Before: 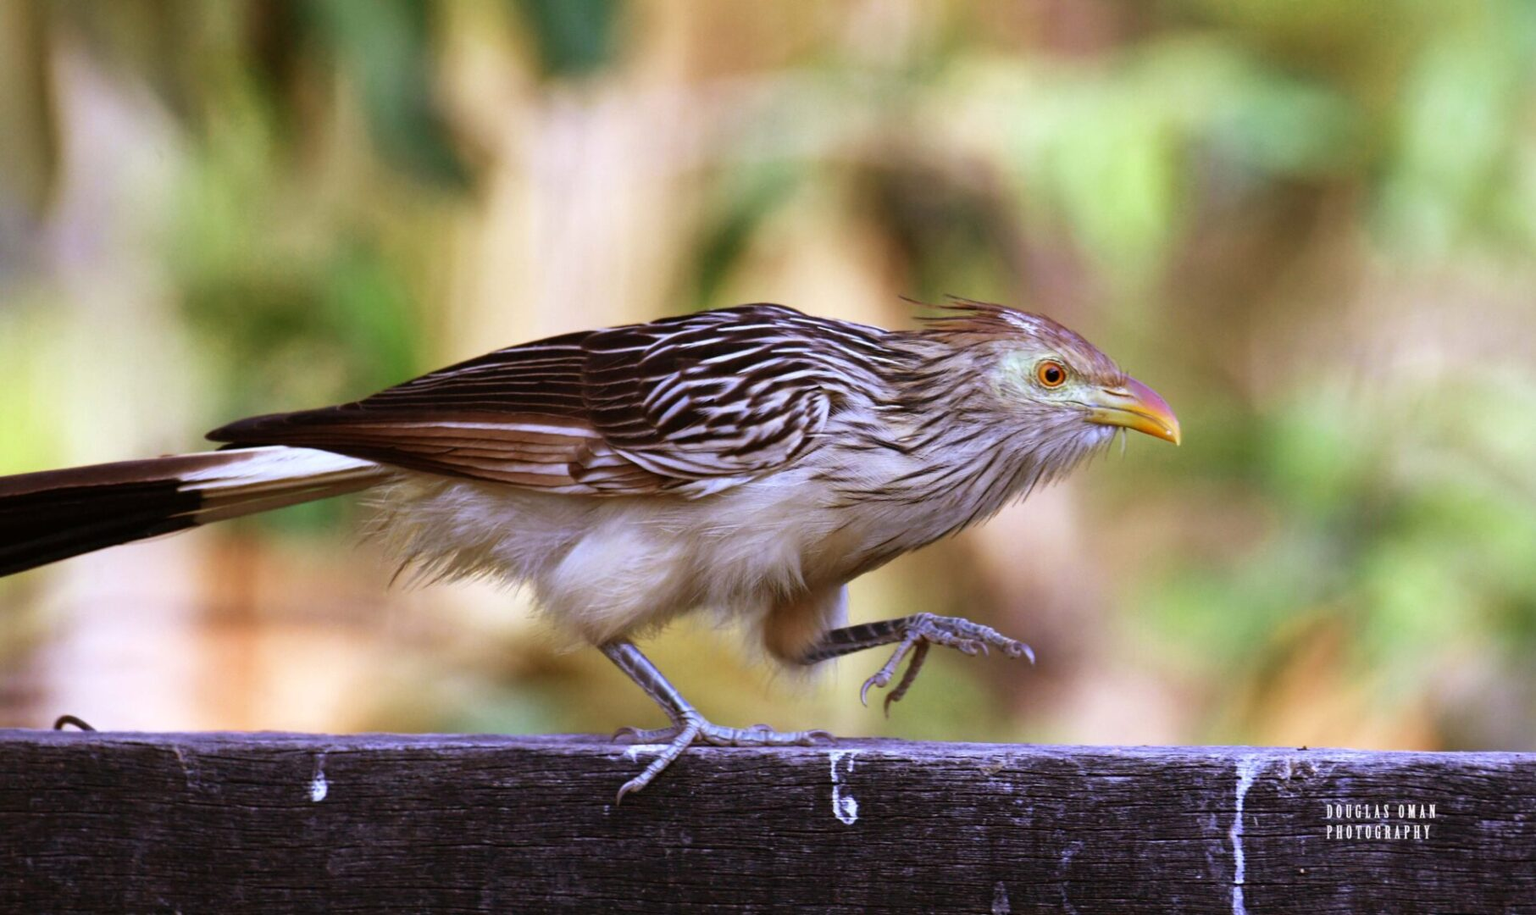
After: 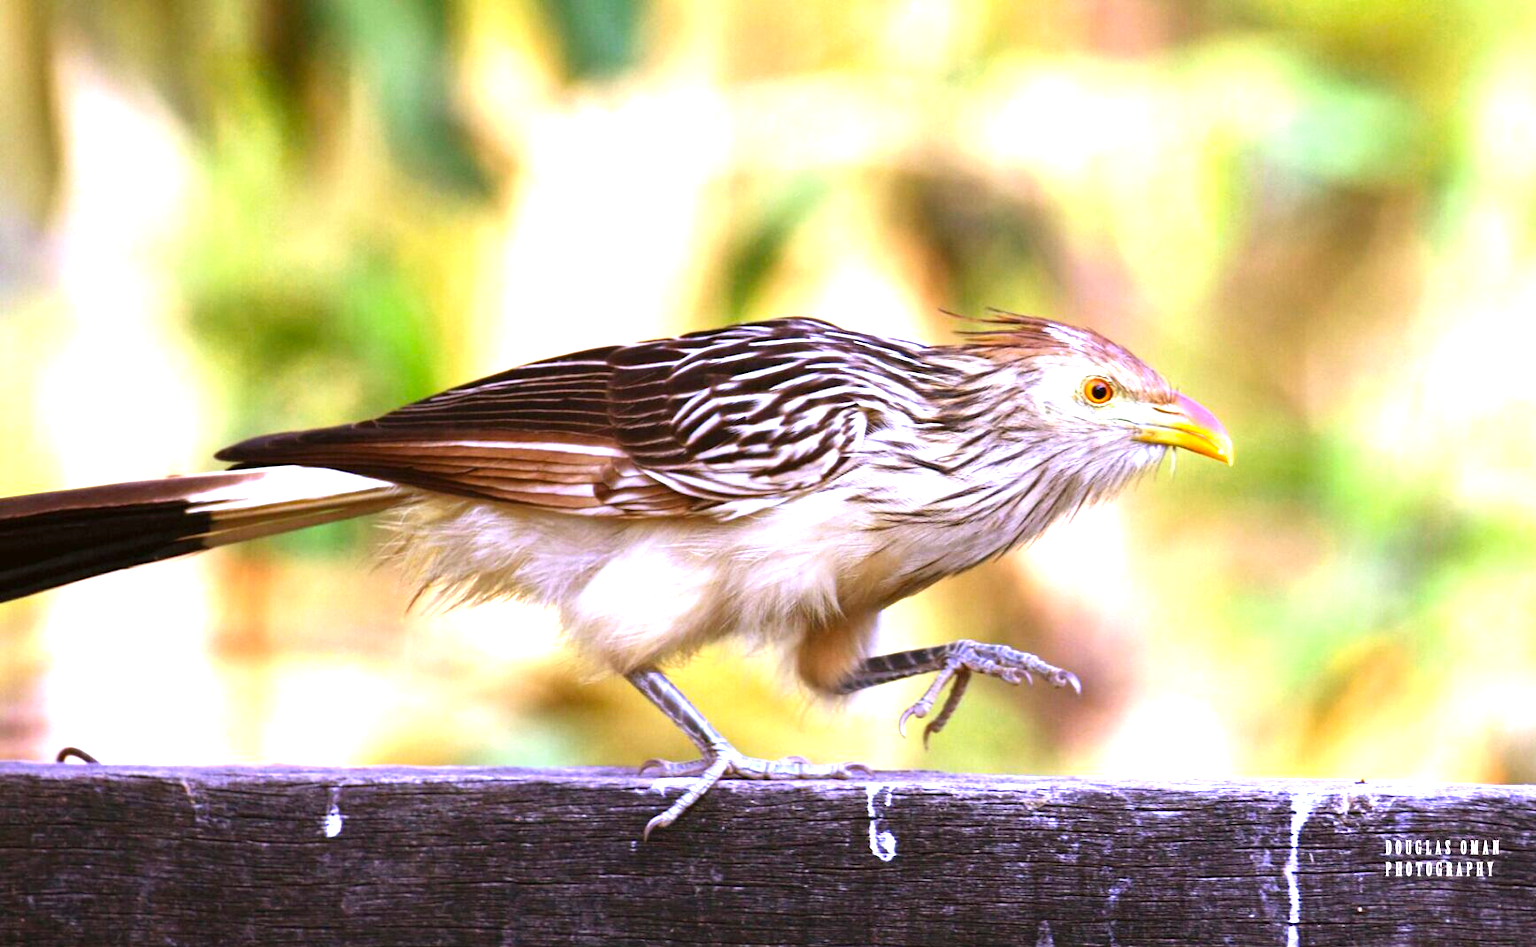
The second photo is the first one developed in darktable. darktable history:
exposure: black level correction 0, exposure 1 EV, compensate exposure bias true, compensate highlight preservation false
crop: right 4.086%, bottom 0.033%
color balance rgb: perceptual saturation grading › global saturation 19.584%
tone equalizer: -8 EV -0.402 EV, -7 EV -0.404 EV, -6 EV -0.367 EV, -5 EV -0.204 EV, -3 EV 0.199 EV, -2 EV 0.323 EV, -1 EV 0.411 EV, +0 EV 0.435 EV, smoothing diameter 24.86%, edges refinement/feathering 11.05, preserve details guided filter
